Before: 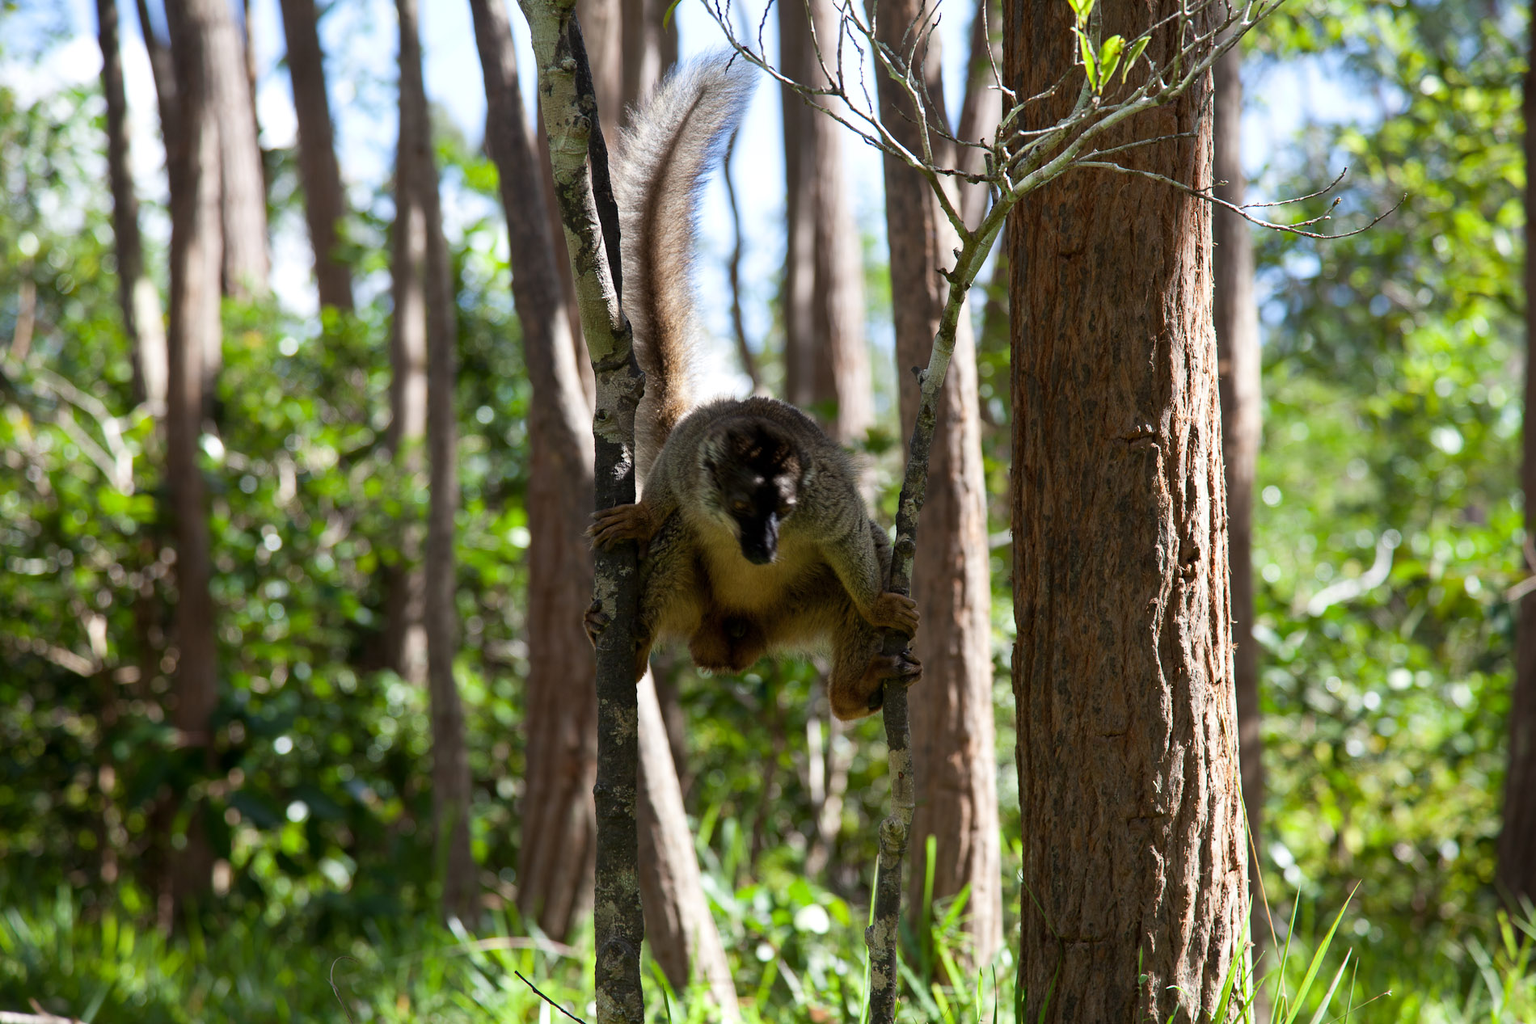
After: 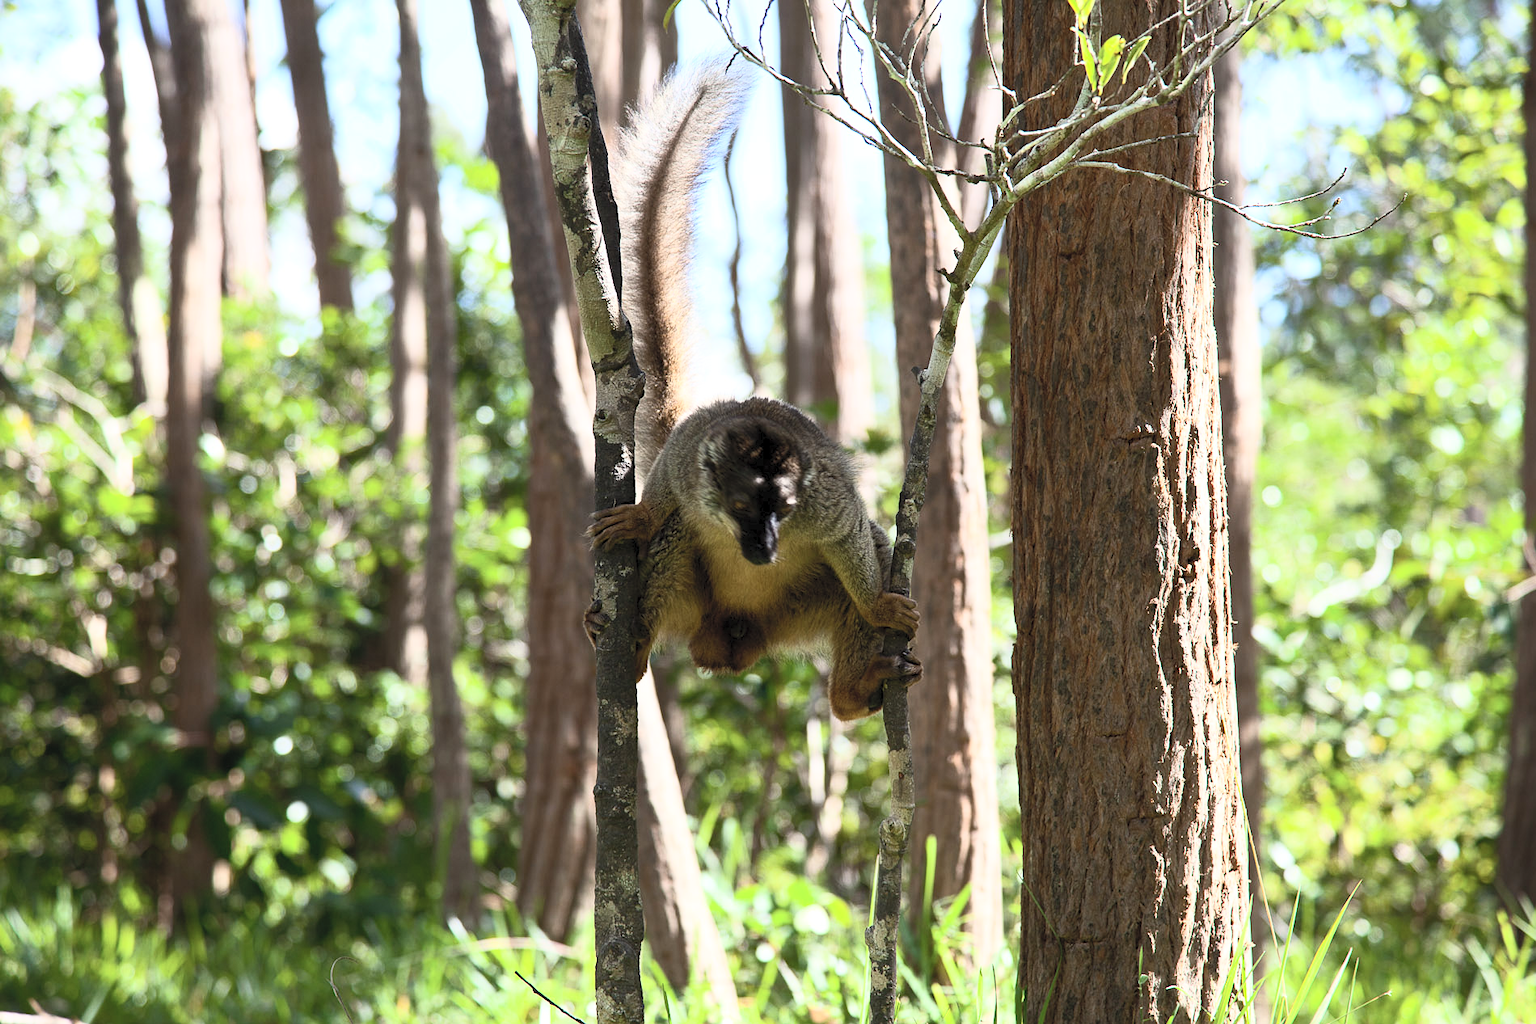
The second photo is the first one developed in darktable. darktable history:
contrast brightness saturation: contrast 0.39, brightness 0.53
sharpen: radius 1.272, amount 0.305, threshold 0
